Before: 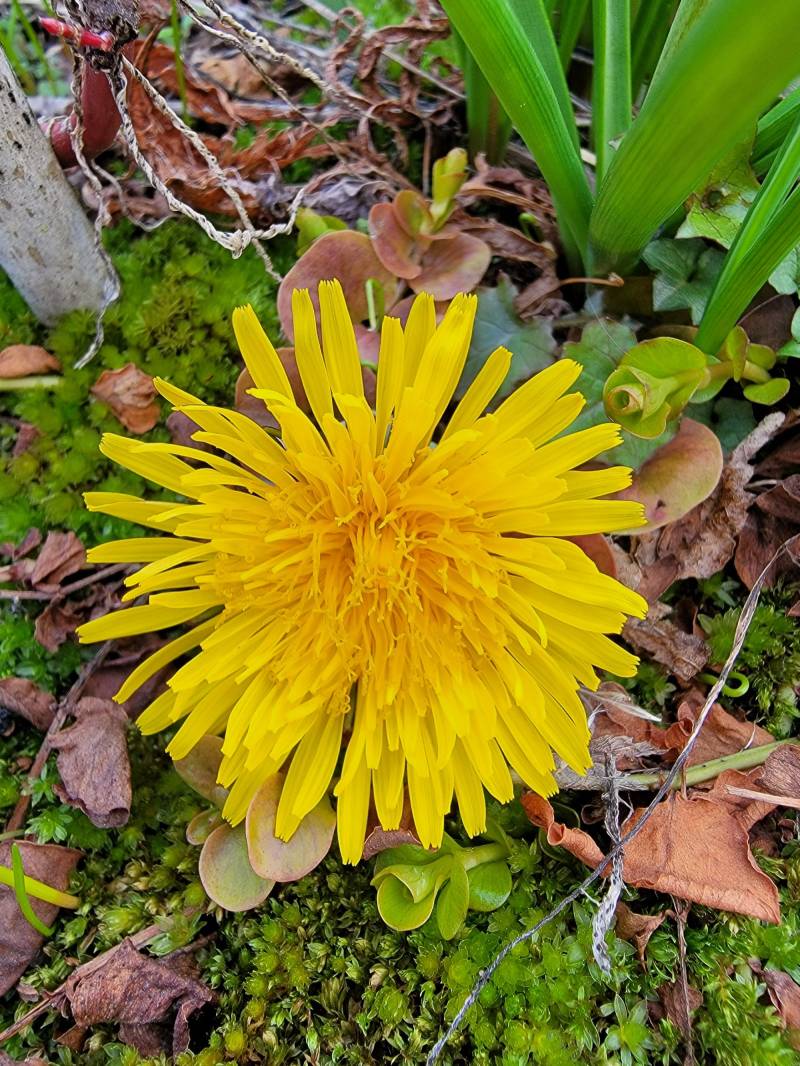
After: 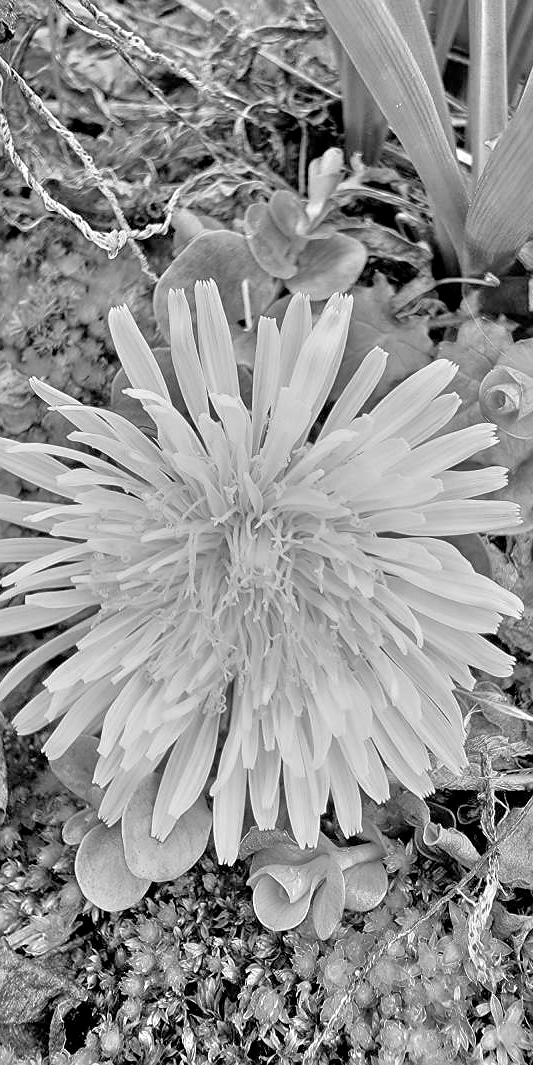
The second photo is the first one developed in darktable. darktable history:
white balance: emerald 1
crop and rotate: left 15.546%, right 17.787%
local contrast: highlights 100%, shadows 100%, detail 120%, midtone range 0.2
monochrome: on, module defaults
sharpen: radius 0.969, amount 0.604
tone equalizer: -7 EV 0.15 EV, -6 EV 0.6 EV, -5 EV 1.15 EV, -4 EV 1.33 EV, -3 EV 1.15 EV, -2 EV 0.6 EV, -1 EV 0.15 EV, mask exposure compensation -0.5 EV
